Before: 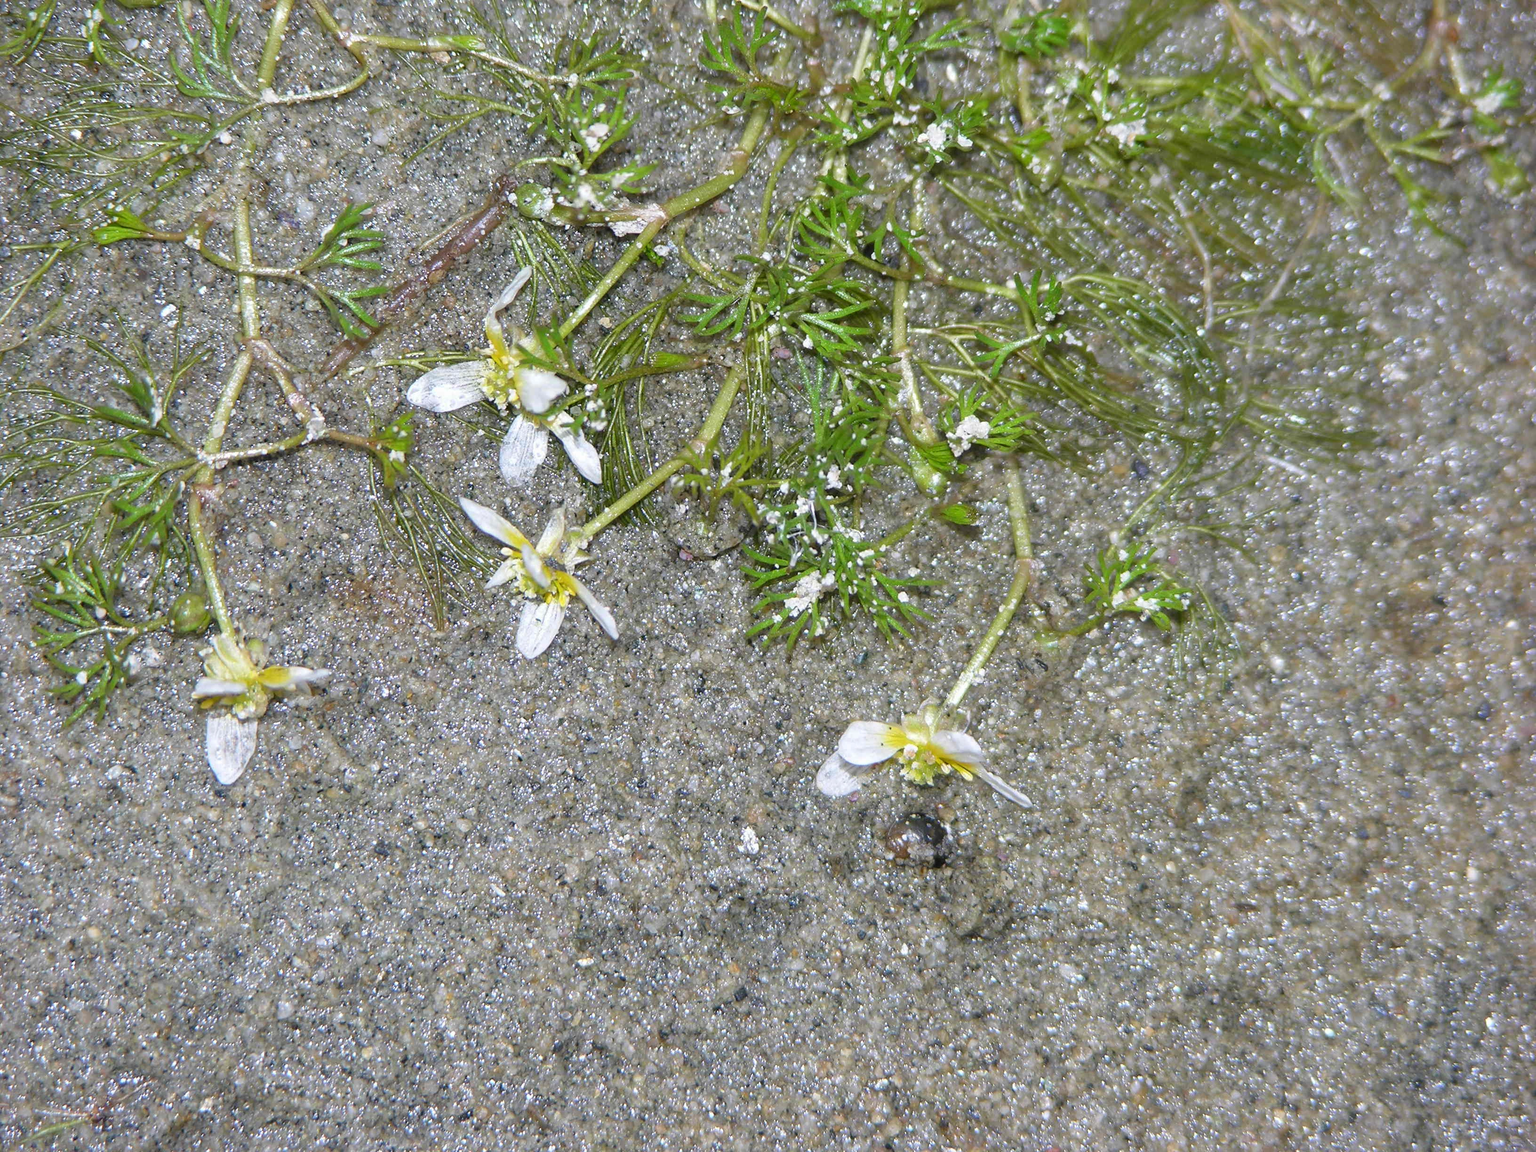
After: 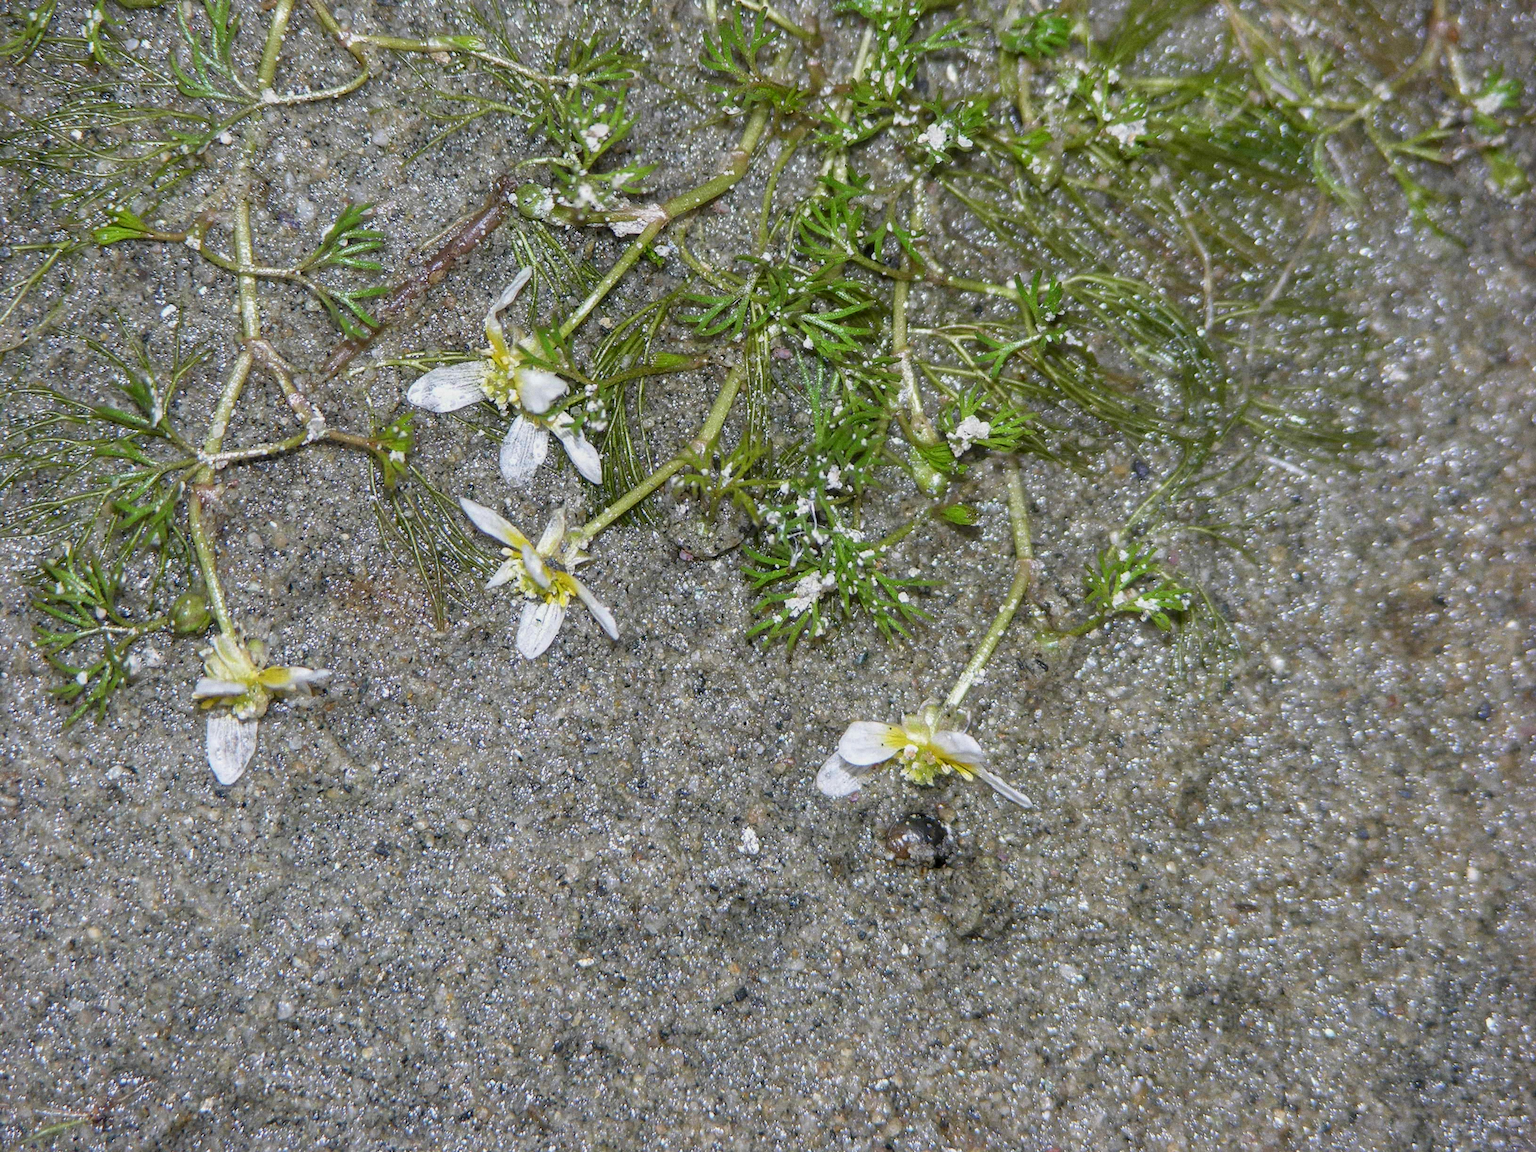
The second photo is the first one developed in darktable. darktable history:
grain: coarseness 0.09 ISO
color balance: on, module defaults
local contrast: on, module defaults
exposure: exposure -0.36 EV, compensate highlight preservation false
